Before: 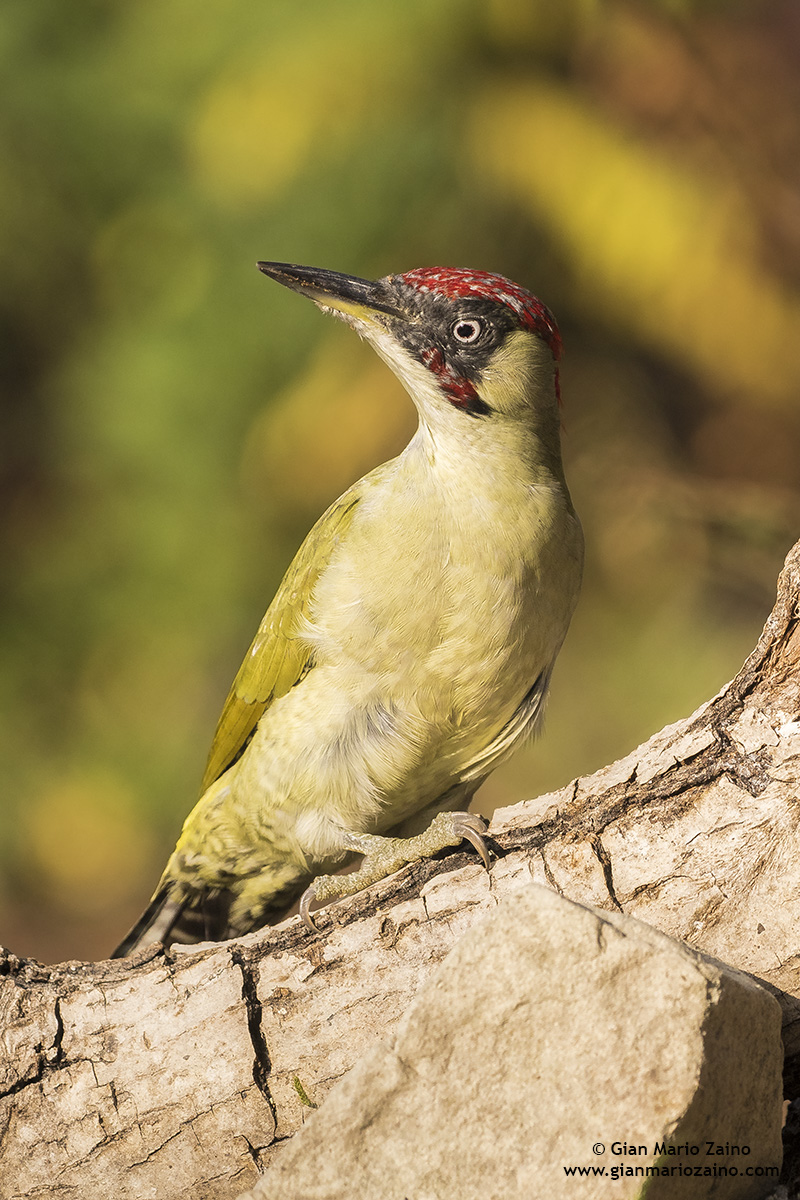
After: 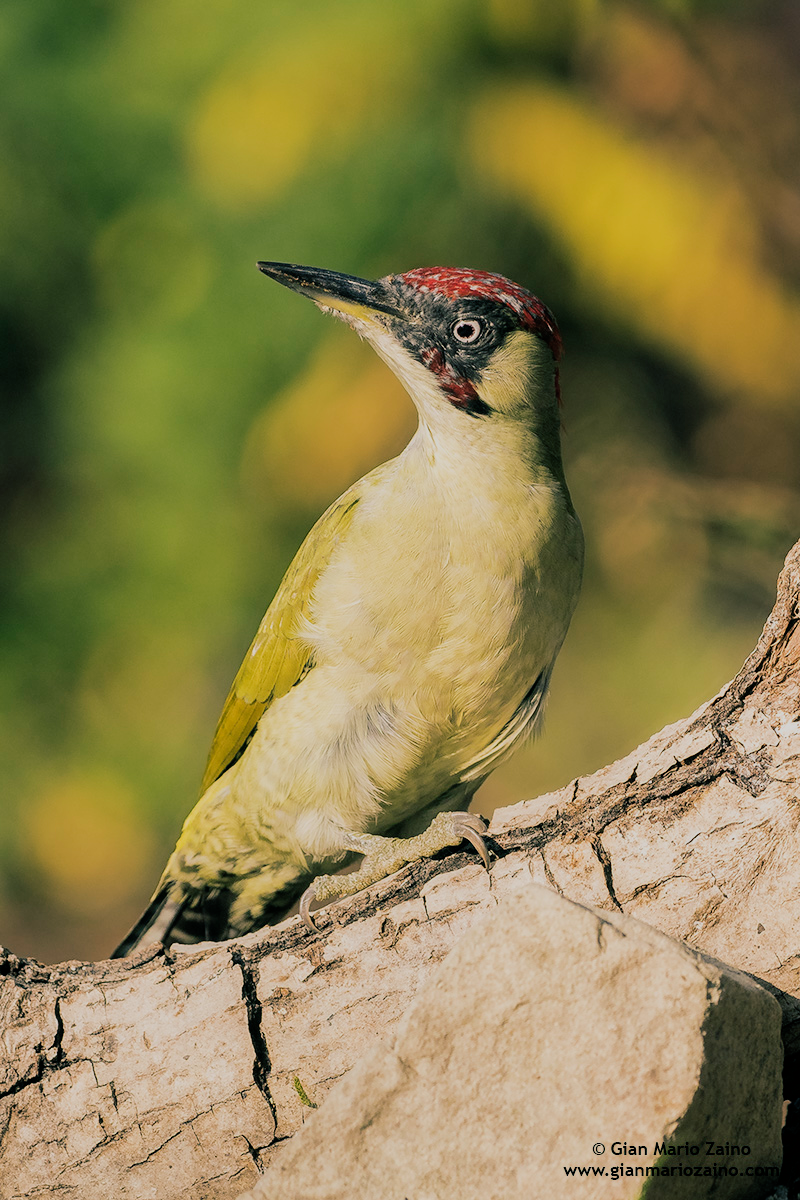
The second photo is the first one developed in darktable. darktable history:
filmic rgb: black relative exposure -7.65 EV, white relative exposure 4.56 EV, threshold 3.04 EV, hardness 3.61, enable highlight reconstruction true
color balance rgb: shadows lift › luminance -28.878%, shadows lift › chroma 10.344%, shadows lift › hue 227.1°, perceptual saturation grading › global saturation 0.333%
